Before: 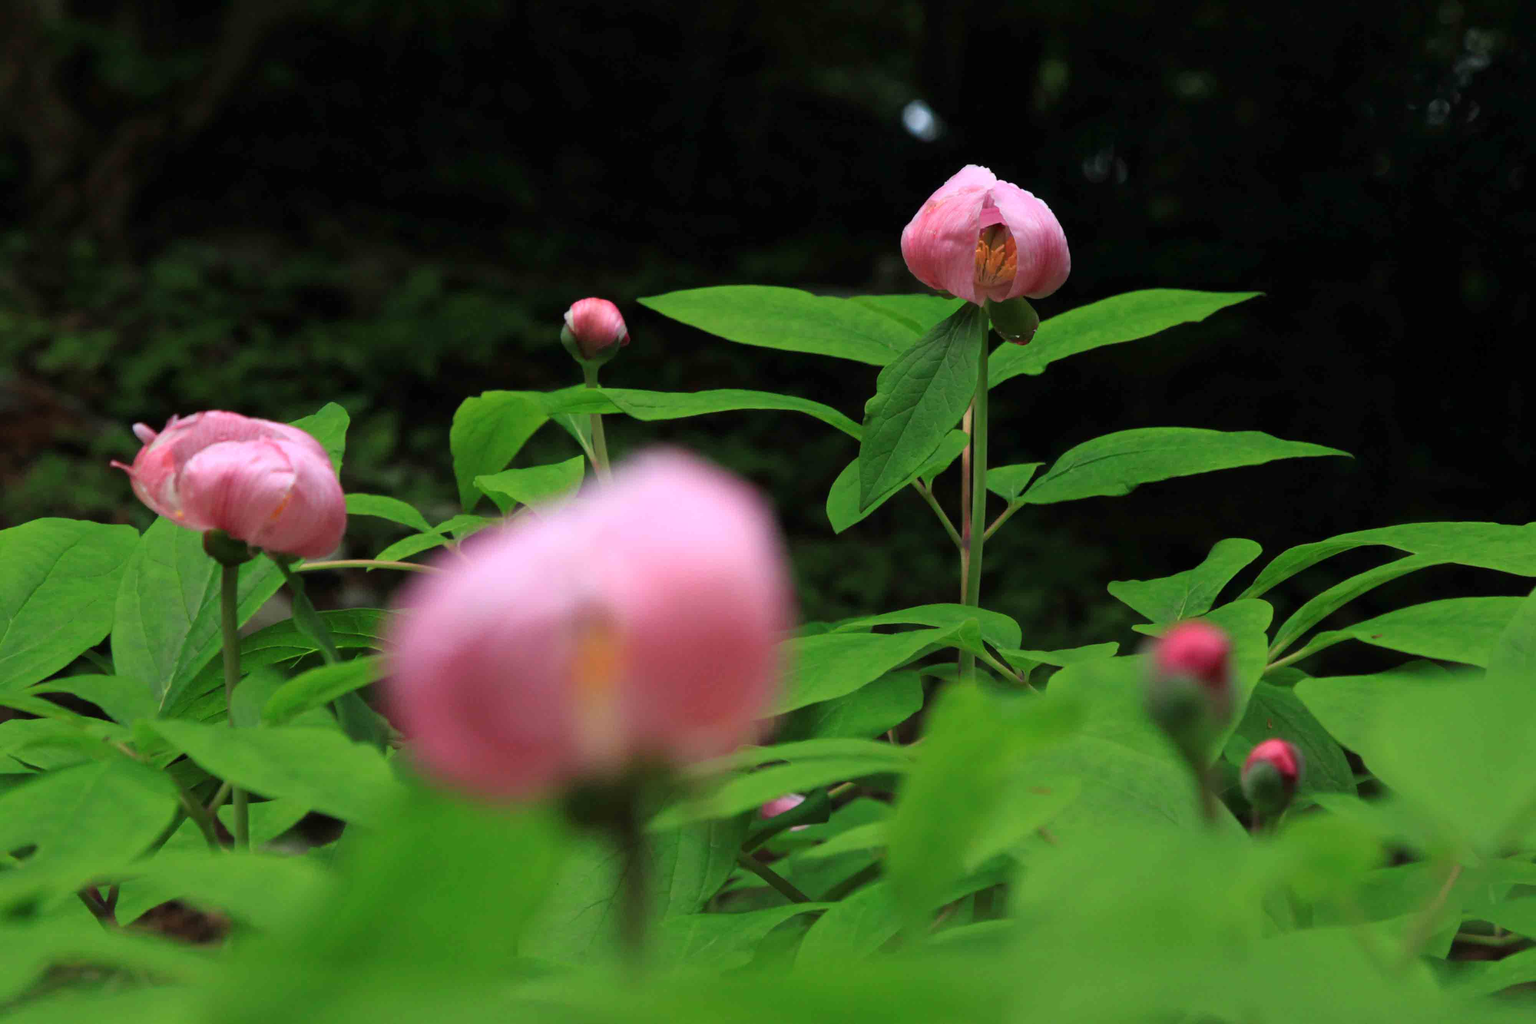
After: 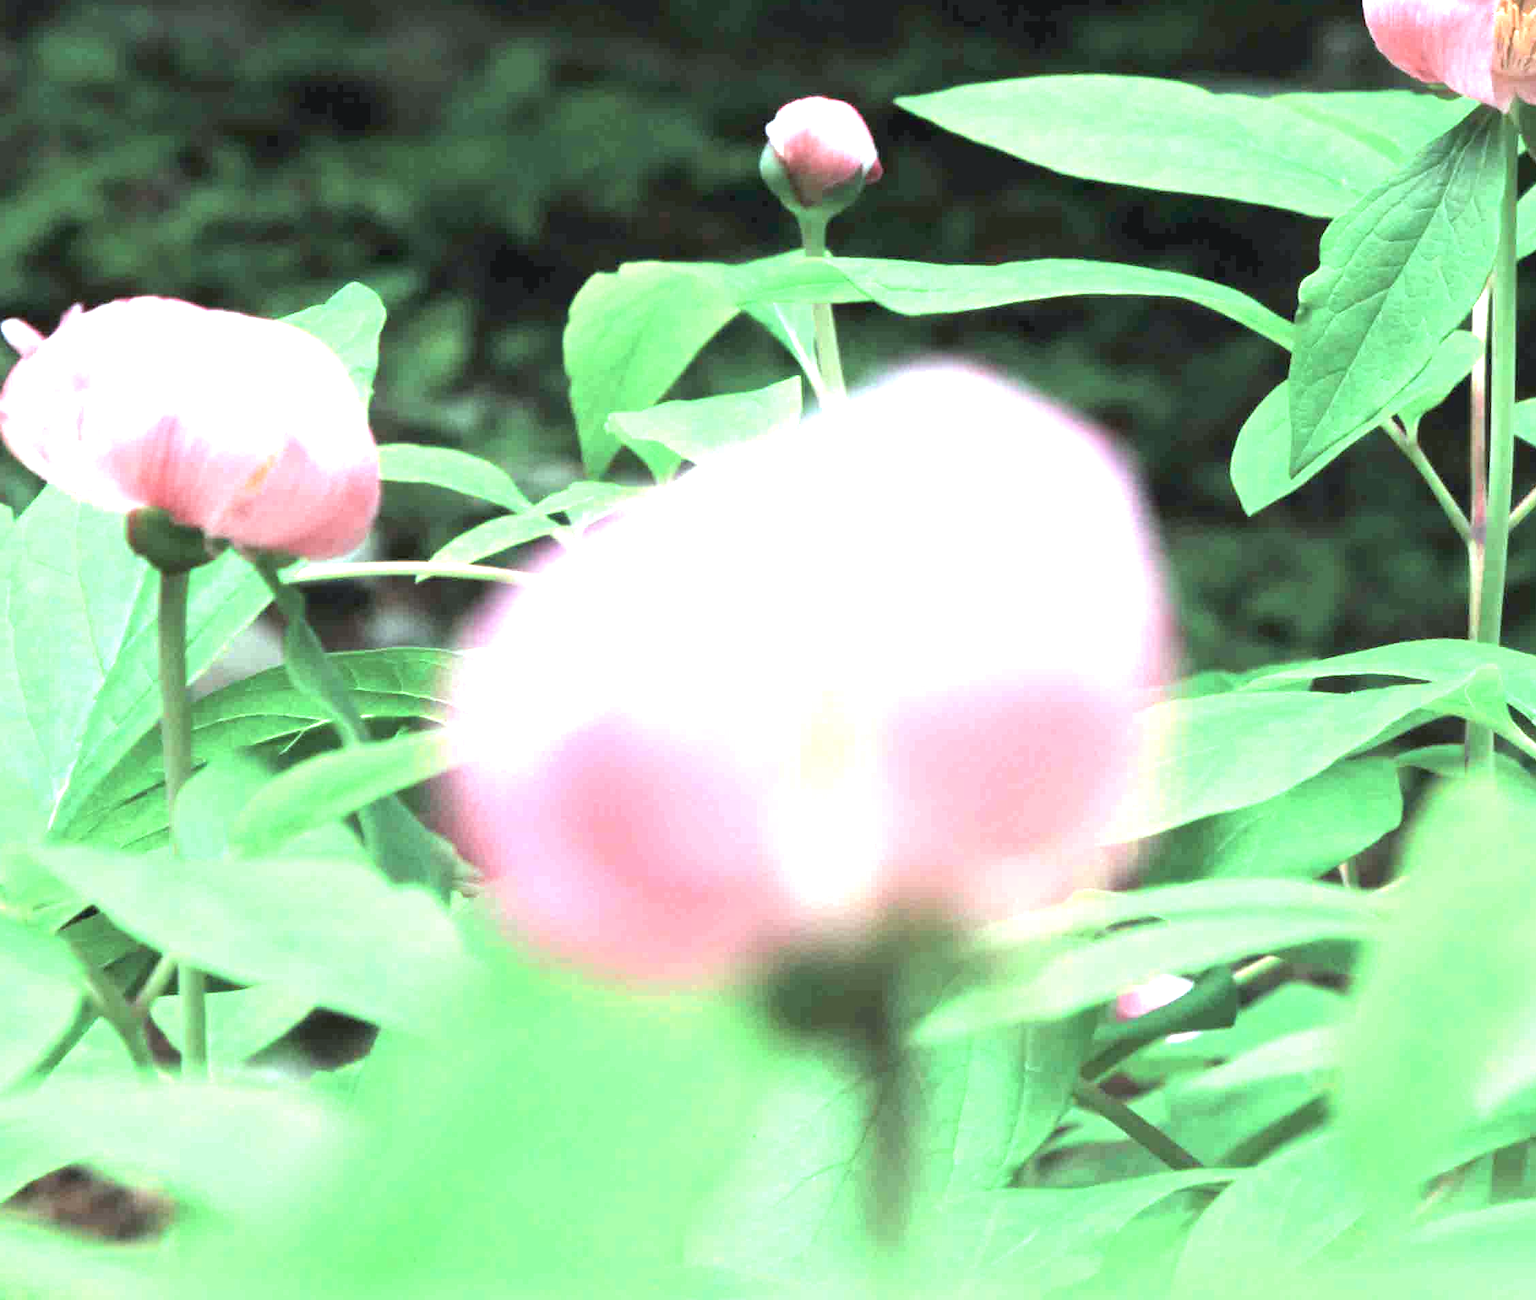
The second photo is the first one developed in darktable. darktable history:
exposure: black level correction 0, exposure 0.7 EV, compensate exposure bias true, compensate highlight preservation false
color correction: highlights a* -12.51, highlights b* -17.36, saturation 0.71
crop: left 8.609%, top 23.745%, right 34.953%, bottom 4.583%
